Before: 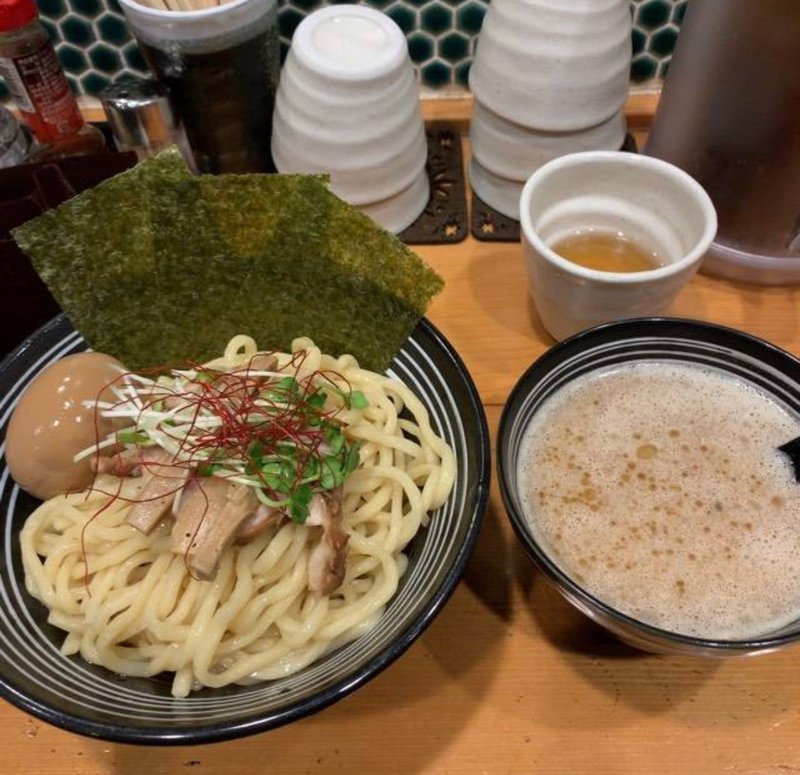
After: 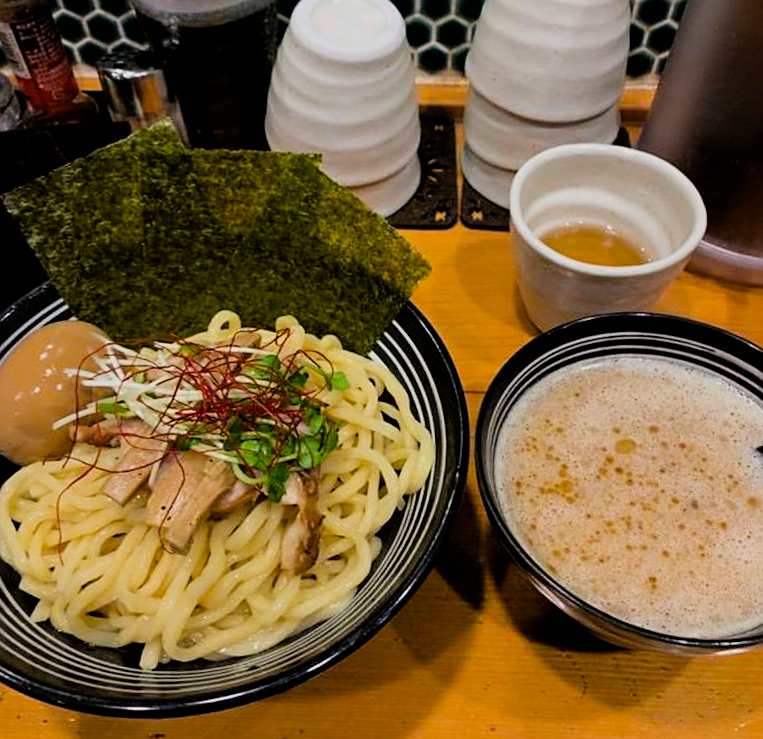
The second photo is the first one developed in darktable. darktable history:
sharpen: on, module defaults
crop and rotate: angle -2.71°
filmic rgb: black relative exposure -5.06 EV, white relative exposure 3.96 EV, hardness 2.89, contrast 1.202, highlights saturation mix -30.35%
color balance rgb: perceptual saturation grading › global saturation 34.005%, global vibrance 20%
